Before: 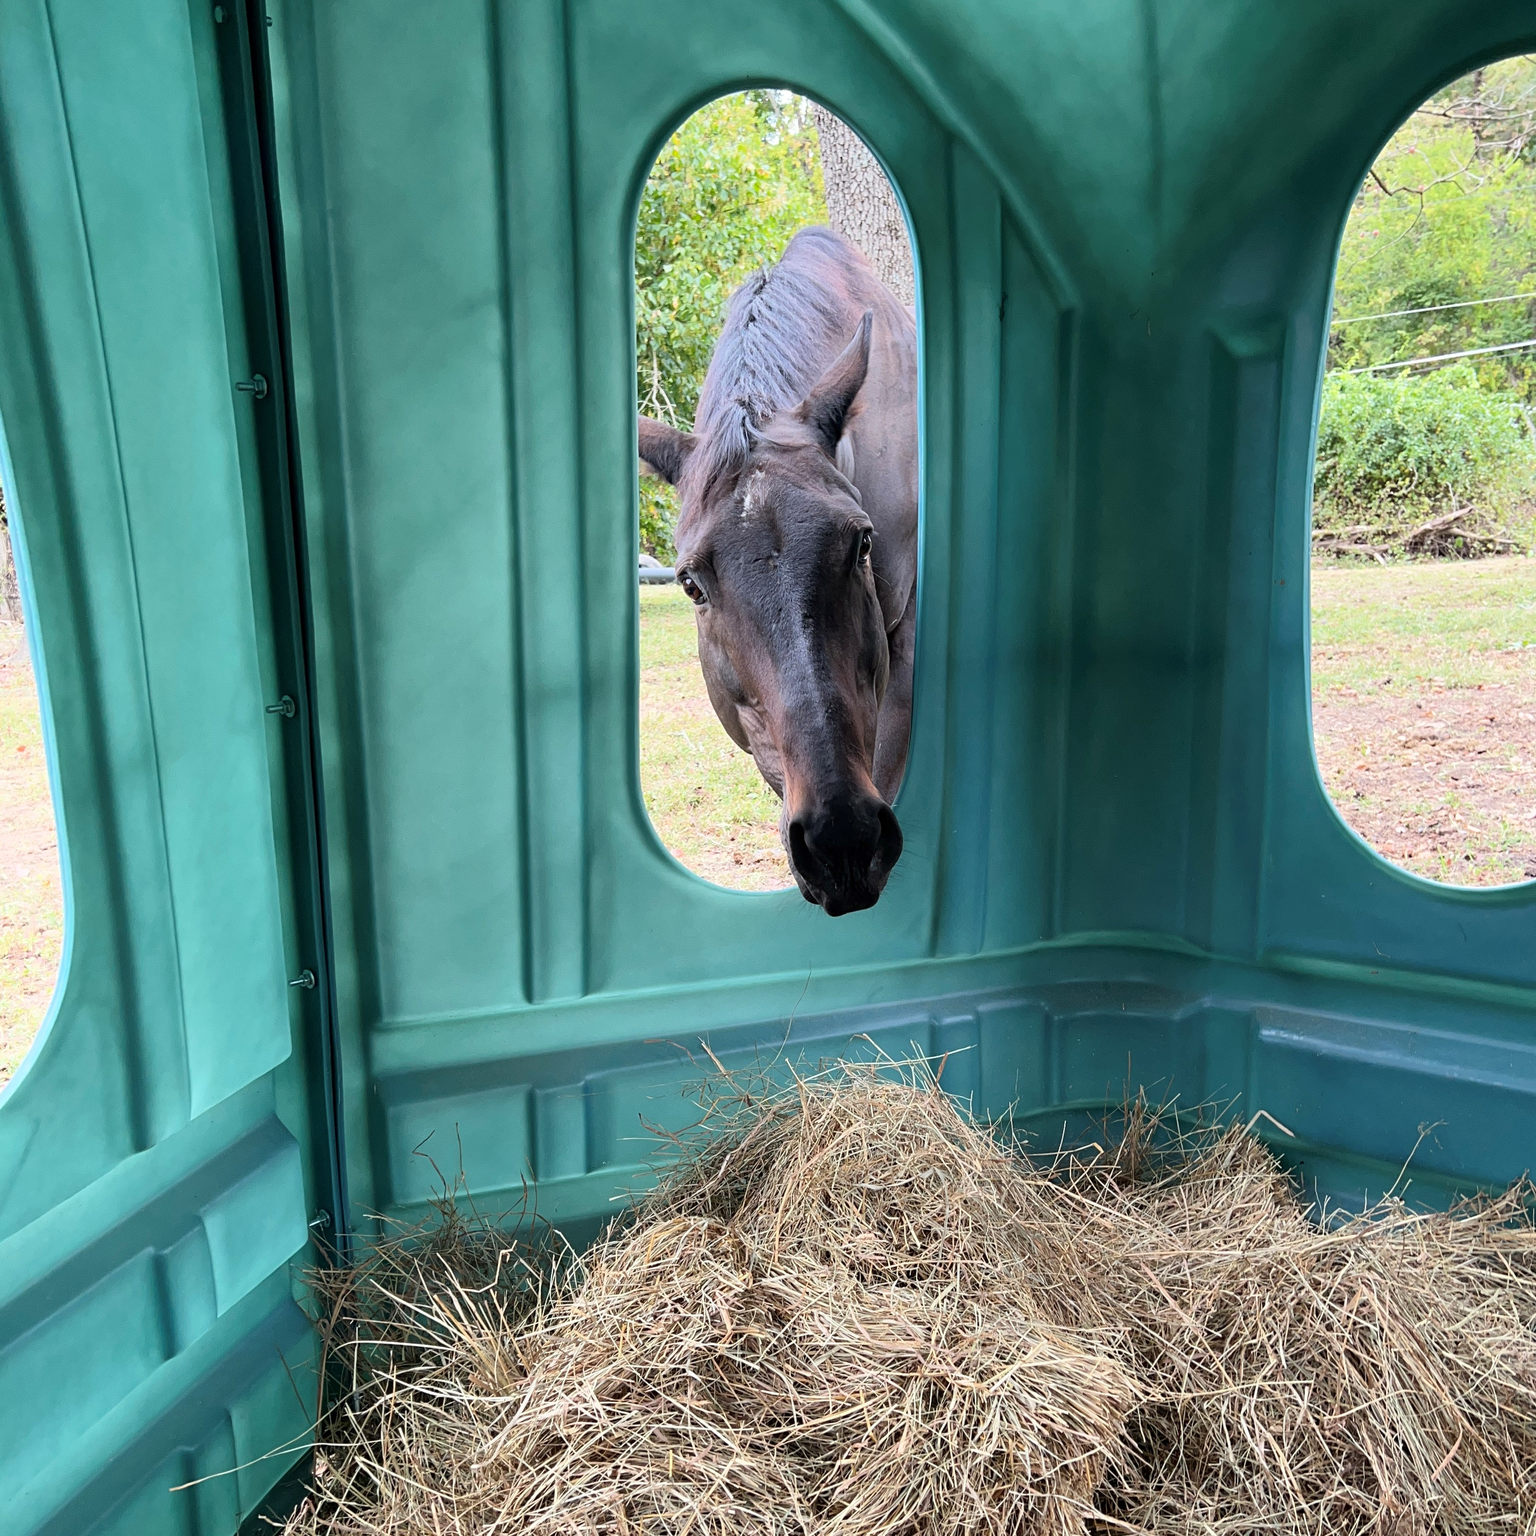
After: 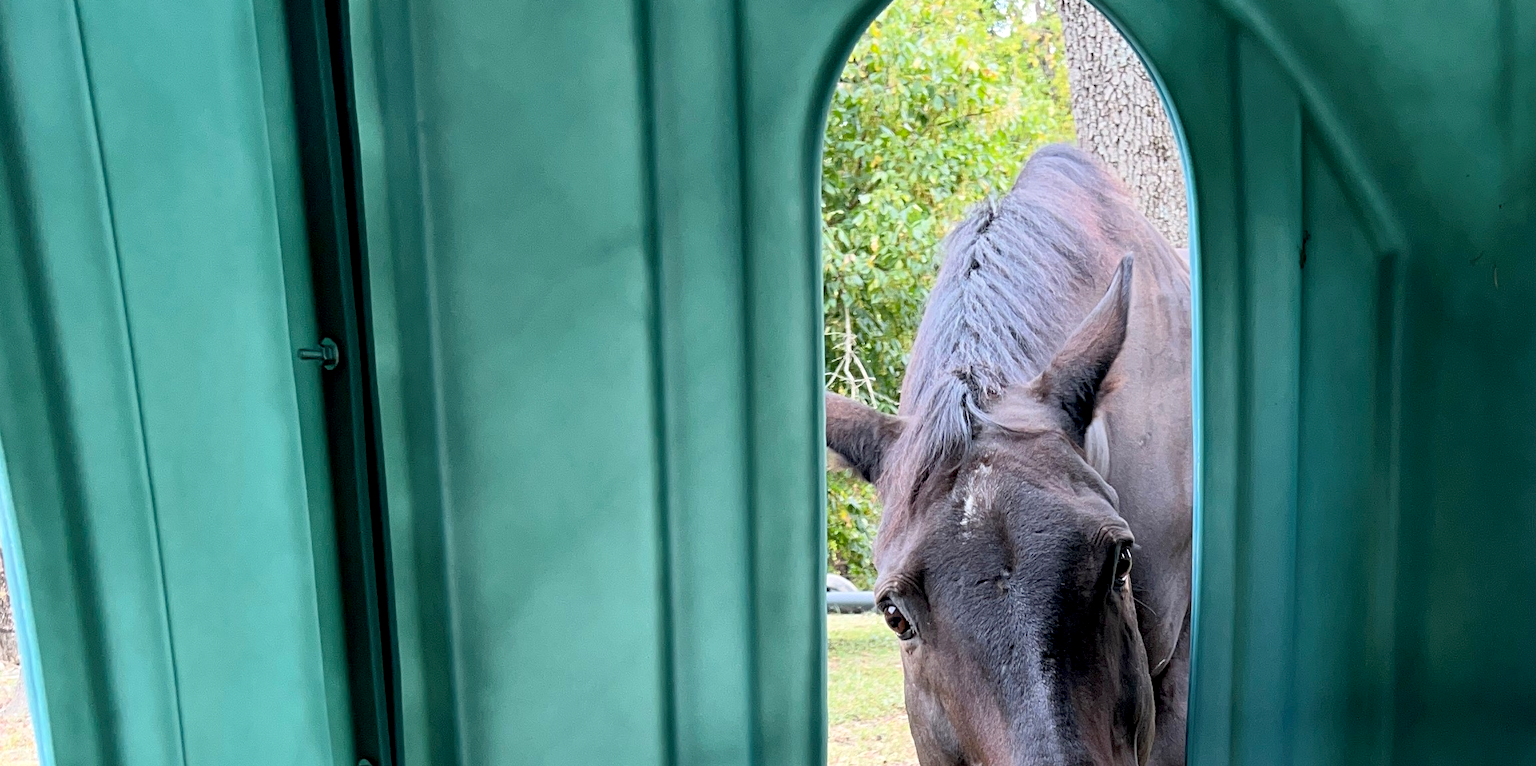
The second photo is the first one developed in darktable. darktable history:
exposure: black level correction 0.007, exposure 0.093 EV, compensate highlight preservation false
crop: left 0.579%, top 7.627%, right 23.167%, bottom 54.275%
